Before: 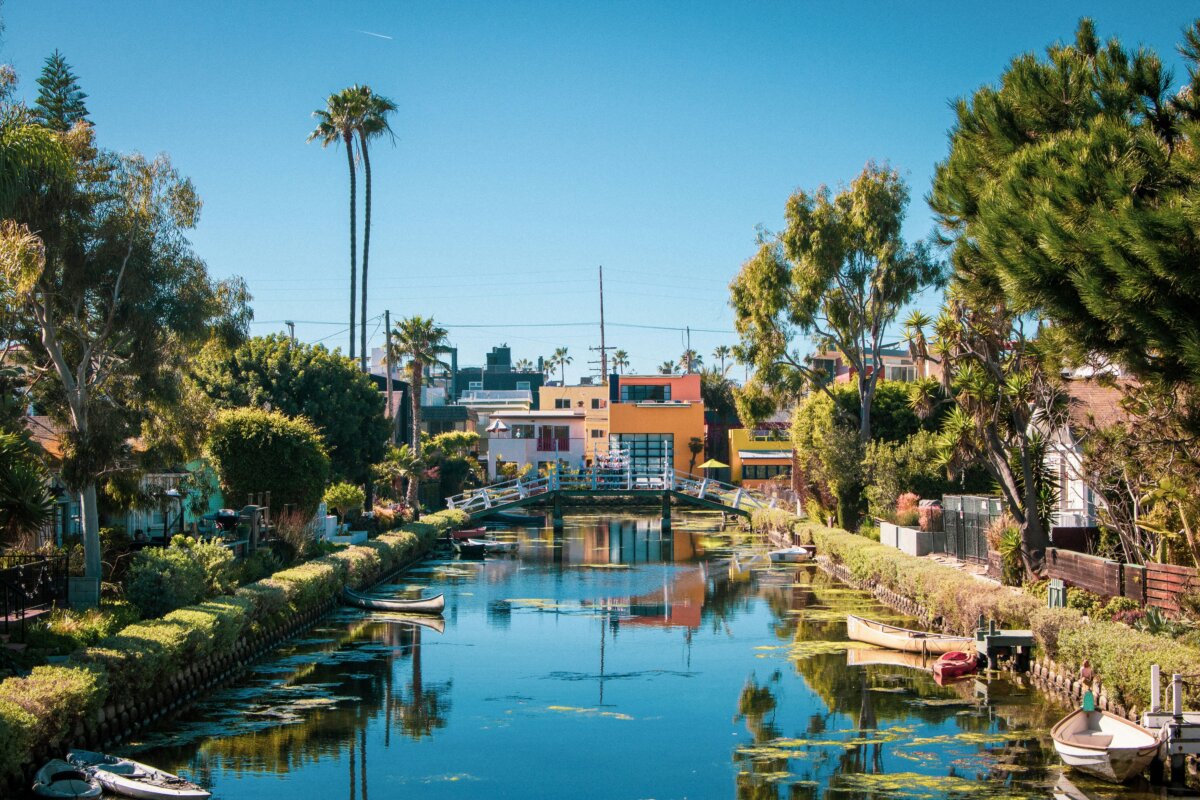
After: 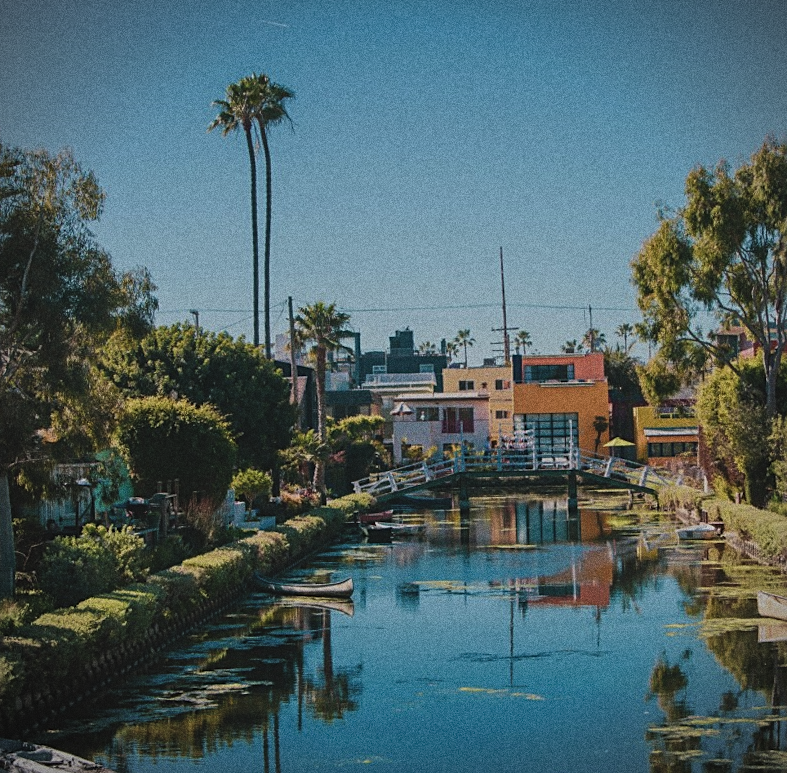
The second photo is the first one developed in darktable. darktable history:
sharpen: on, module defaults
crop and rotate: left 6.617%, right 26.717%
exposure: black level correction -0.016, exposure -1.018 EV, compensate highlight preservation false
vignetting: fall-off start 91.19%
grain: coarseness 0.09 ISO, strength 40%
rotate and perspective: rotation -1.32°, lens shift (horizontal) -0.031, crop left 0.015, crop right 0.985, crop top 0.047, crop bottom 0.982
shadows and highlights: radius 337.17, shadows 29.01, soften with gaussian
